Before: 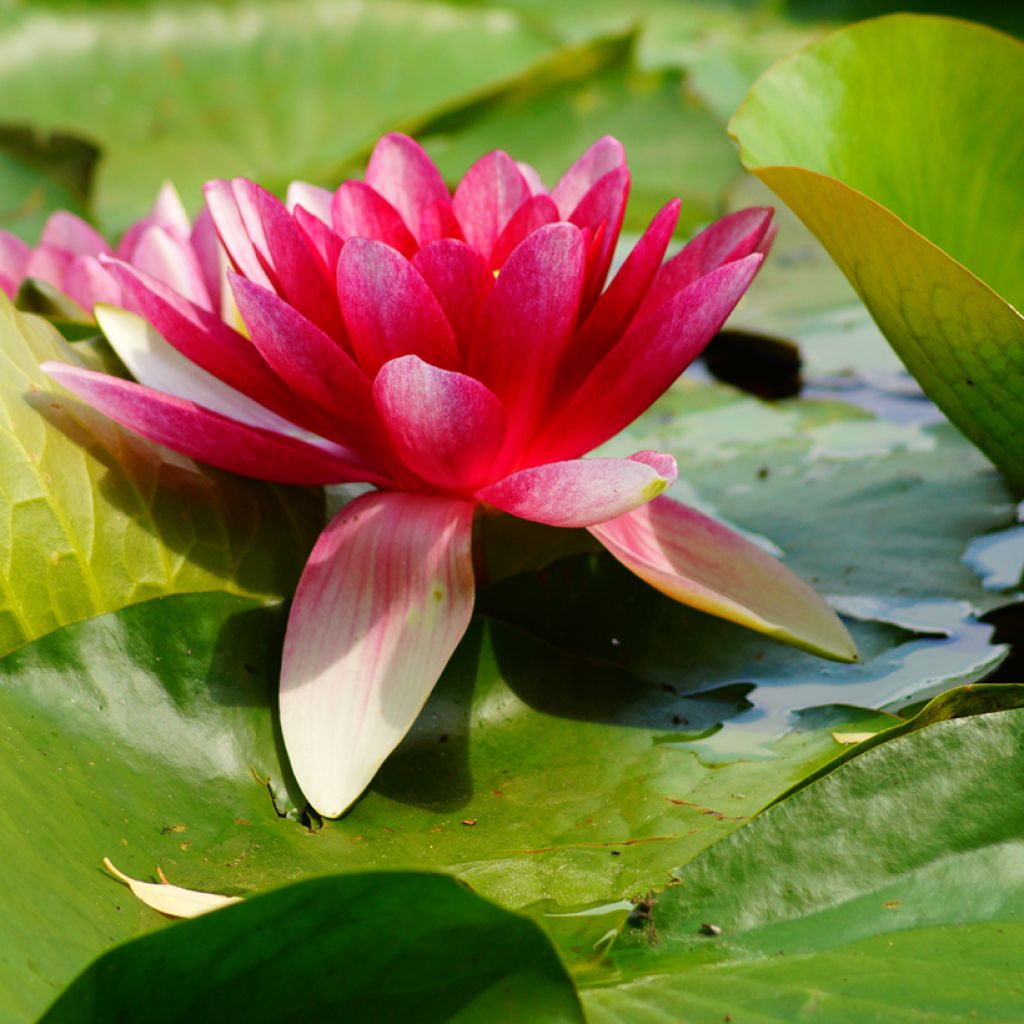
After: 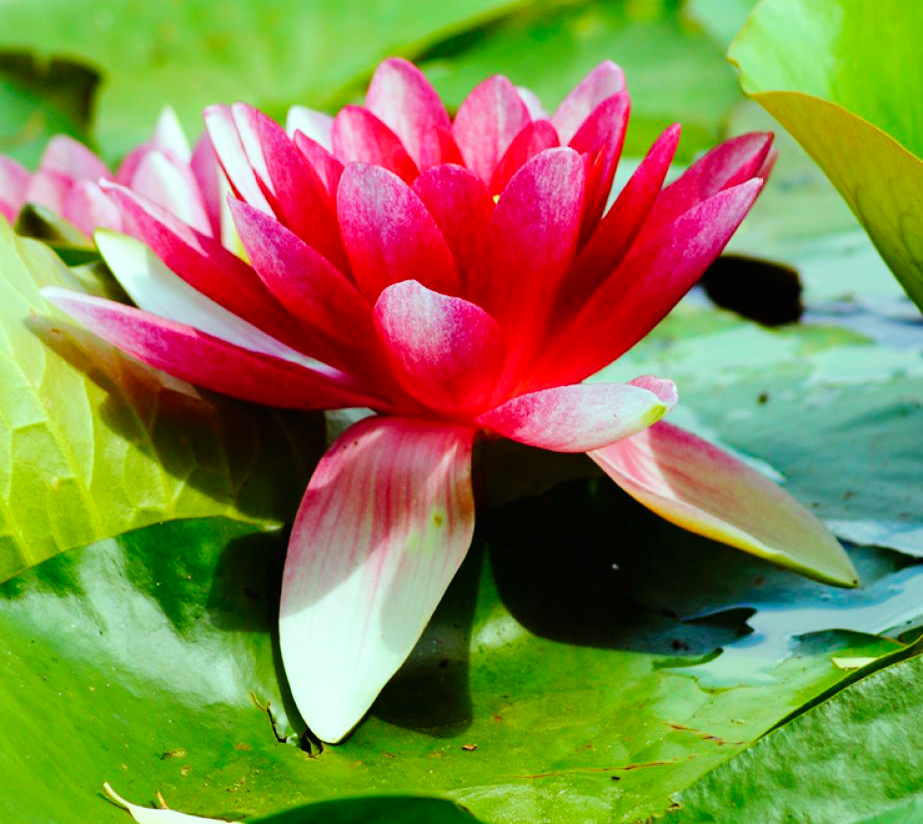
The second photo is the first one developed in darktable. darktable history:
tone curve: curves: ch0 [(0, 0) (0.003, 0.004) (0.011, 0.006) (0.025, 0.011) (0.044, 0.017) (0.069, 0.029) (0.1, 0.047) (0.136, 0.07) (0.177, 0.121) (0.224, 0.182) (0.277, 0.257) (0.335, 0.342) (0.399, 0.432) (0.468, 0.526) (0.543, 0.621) (0.623, 0.711) (0.709, 0.792) (0.801, 0.87) (0.898, 0.951) (1, 1)], preserve colors none
color balance rgb: highlights gain › chroma 5.342%, highlights gain › hue 194.03°, perceptual saturation grading › global saturation 0.103%
crop: top 7.404%, right 9.841%, bottom 12.098%
